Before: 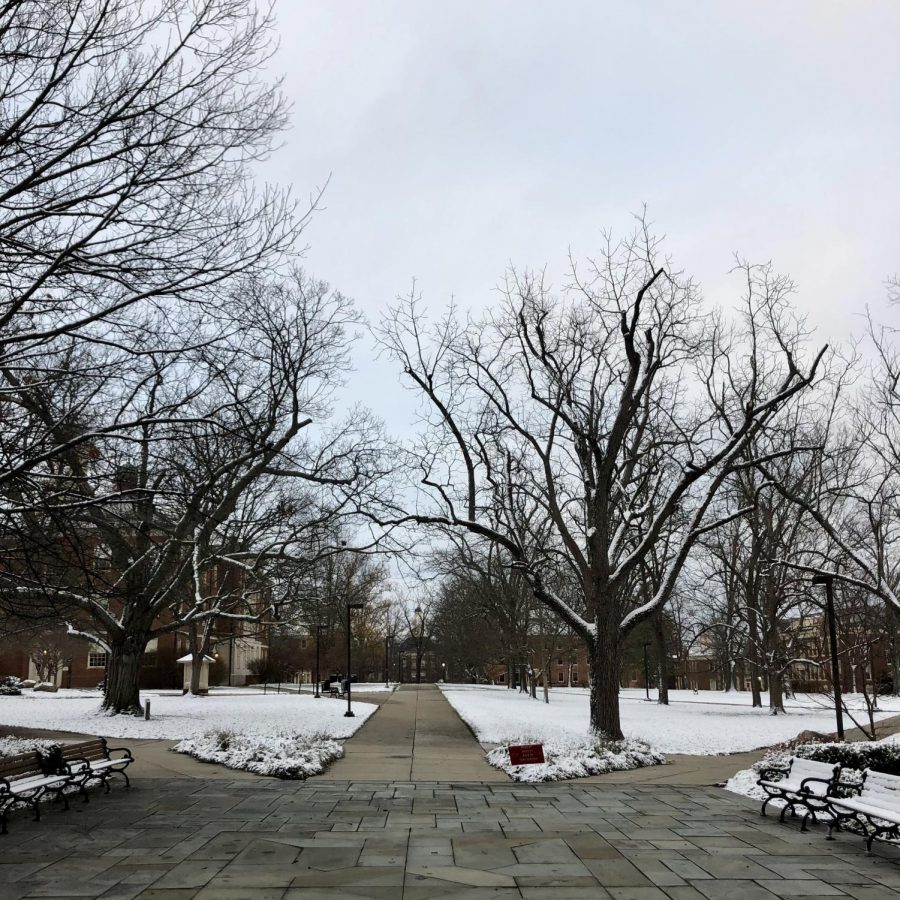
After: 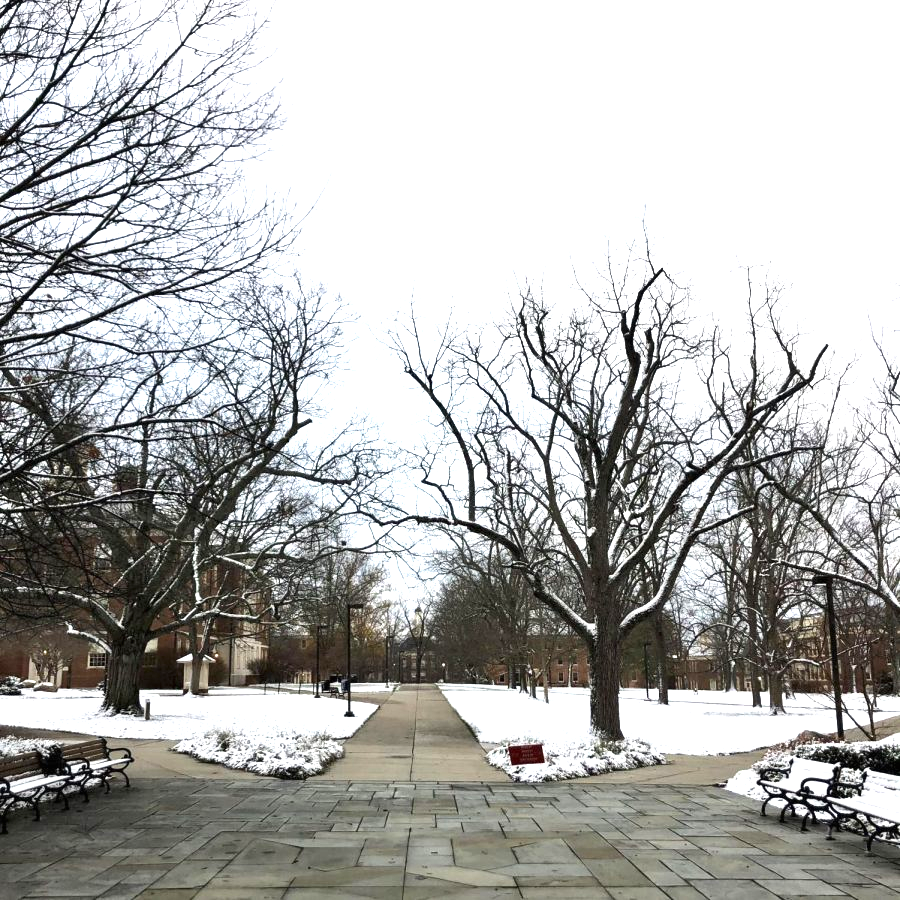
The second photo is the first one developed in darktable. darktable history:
shadows and highlights: shadows 37.27, highlights -28.18, soften with gaussian
exposure: black level correction 0, exposure 1.1 EV, compensate exposure bias true, compensate highlight preservation false
